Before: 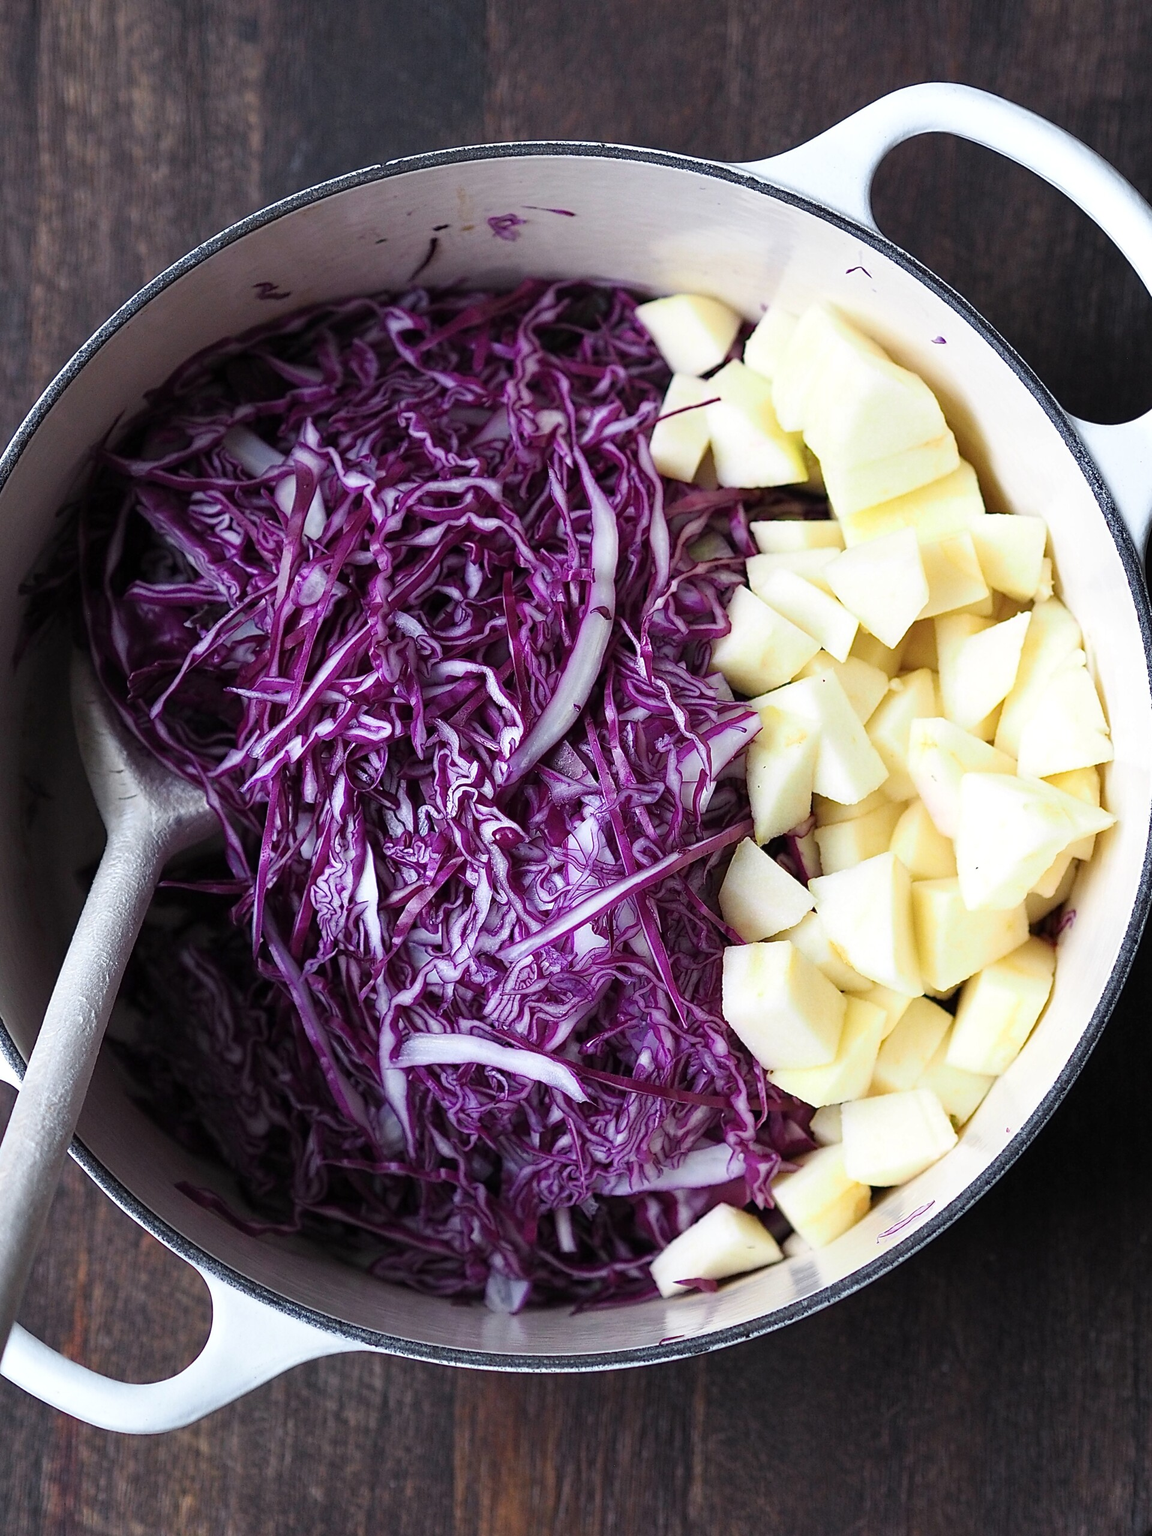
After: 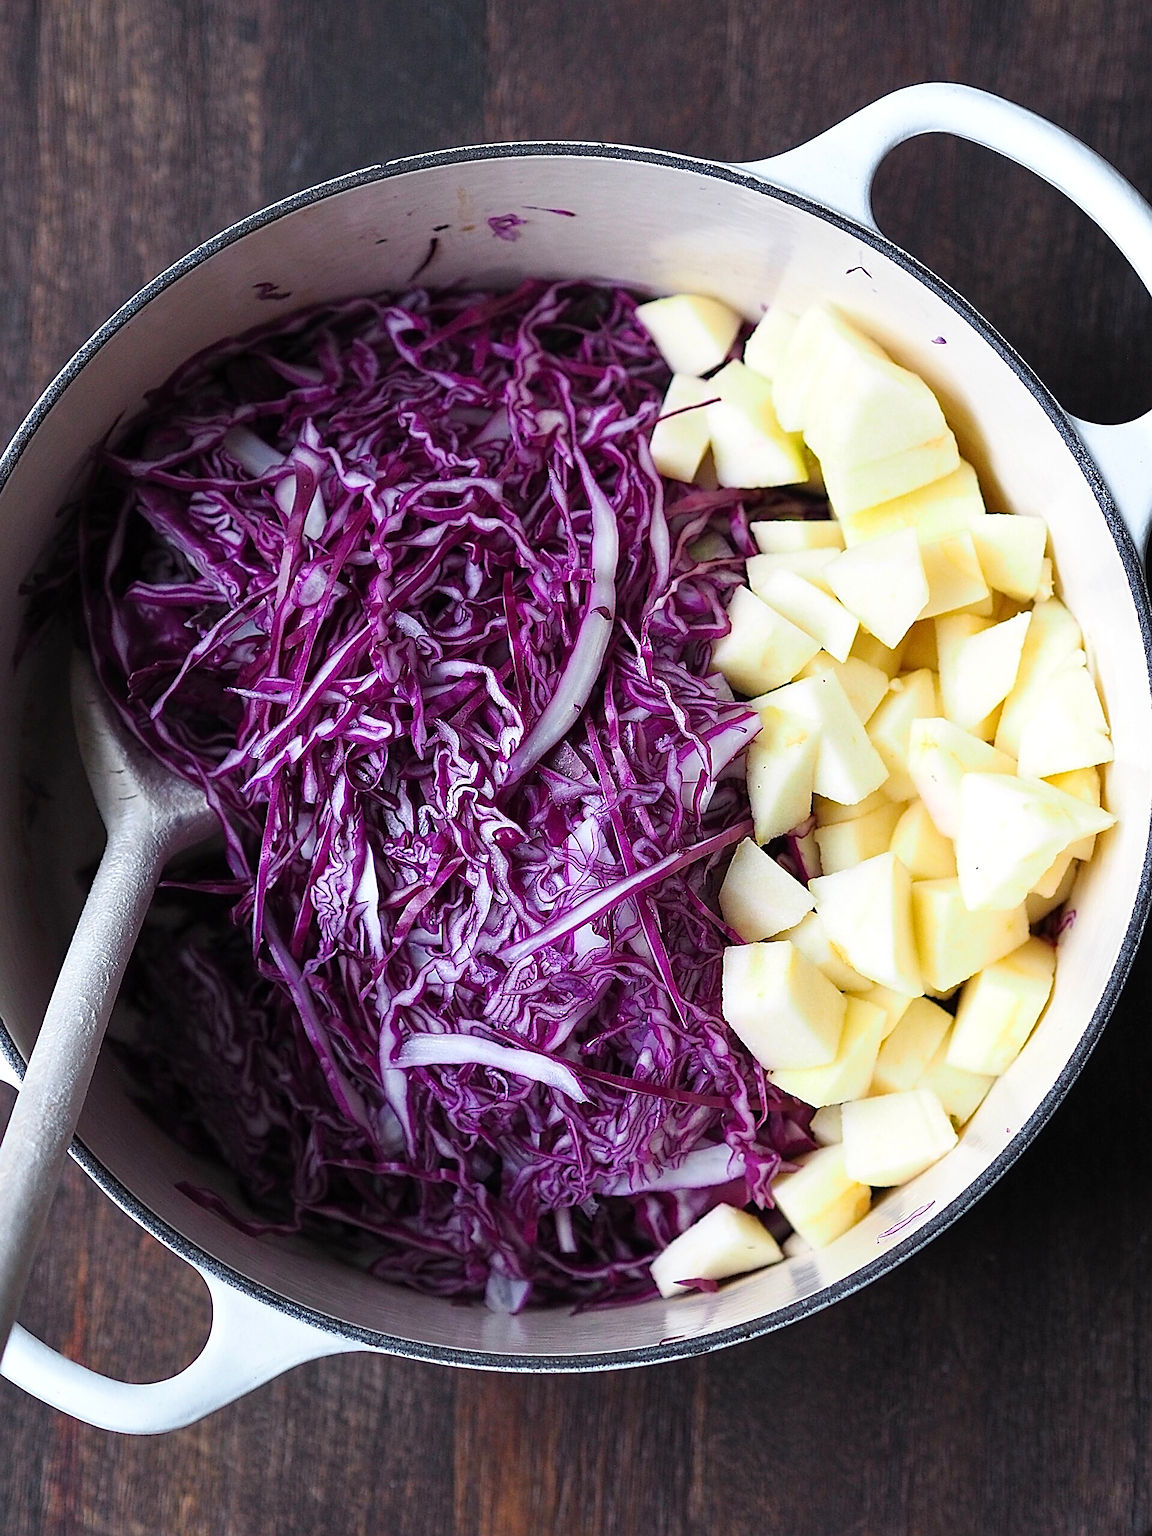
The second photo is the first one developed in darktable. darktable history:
sharpen: on, module defaults
tone equalizer: on, module defaults
white balance: emerald 1
